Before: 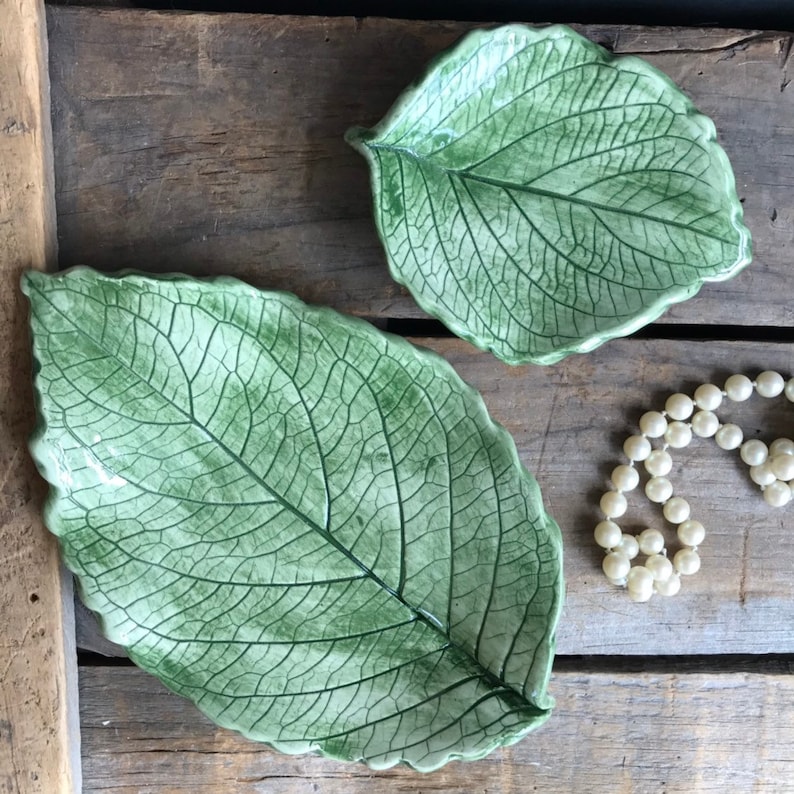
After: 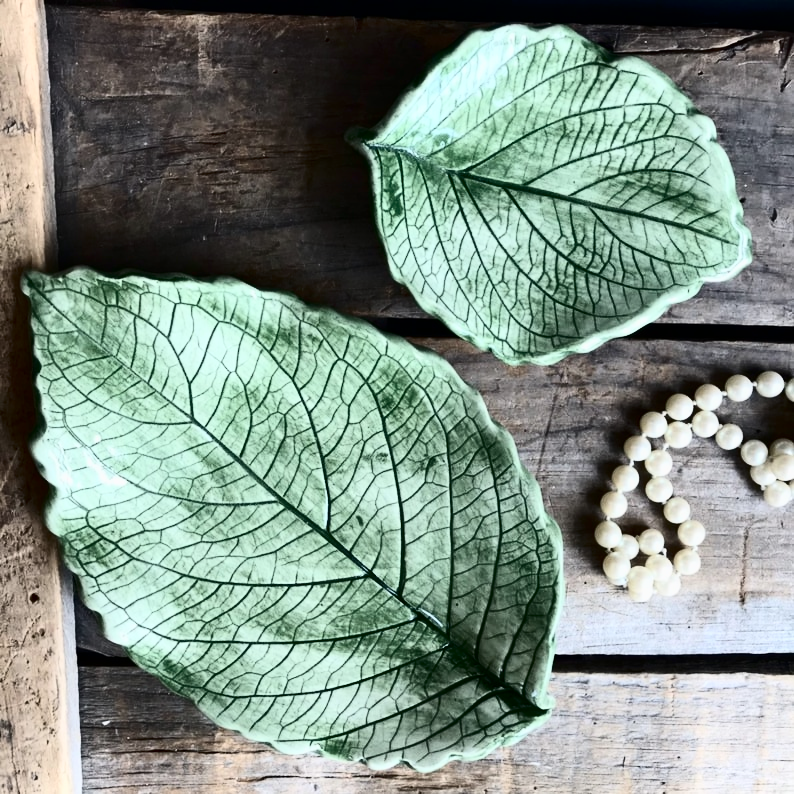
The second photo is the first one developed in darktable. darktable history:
exposure: exposure -0.252 EV, compensate highlight preservation false
contrast brightness saturation: contrast 0.507, saturation -0.089
